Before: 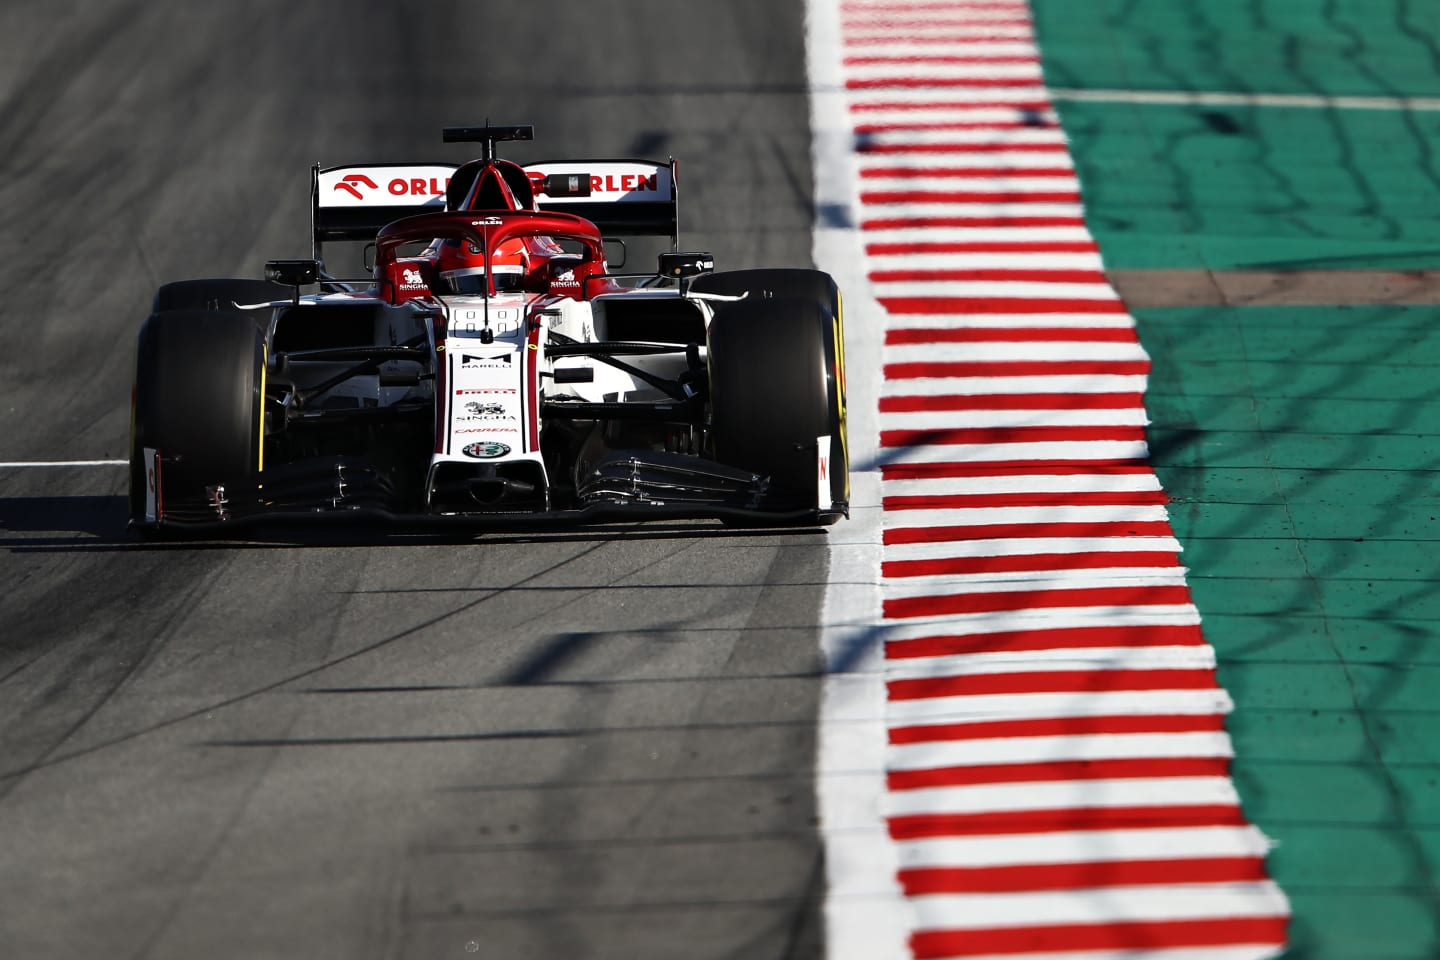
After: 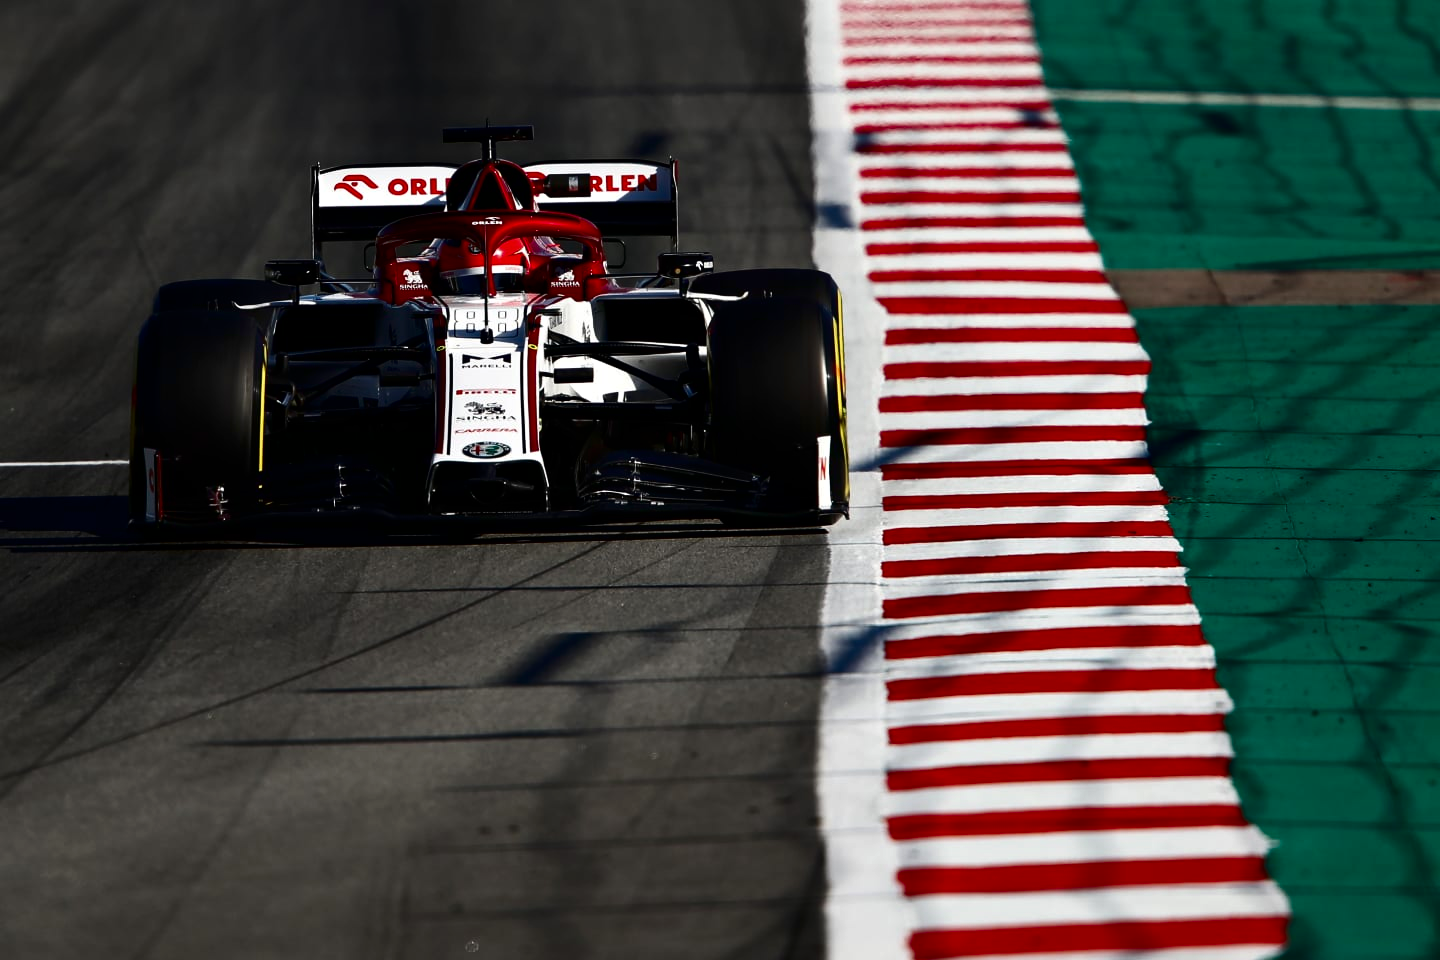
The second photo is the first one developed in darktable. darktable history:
contrast brightness saturation: contrast 0.131, brightness -0.237, saturation 0.138
